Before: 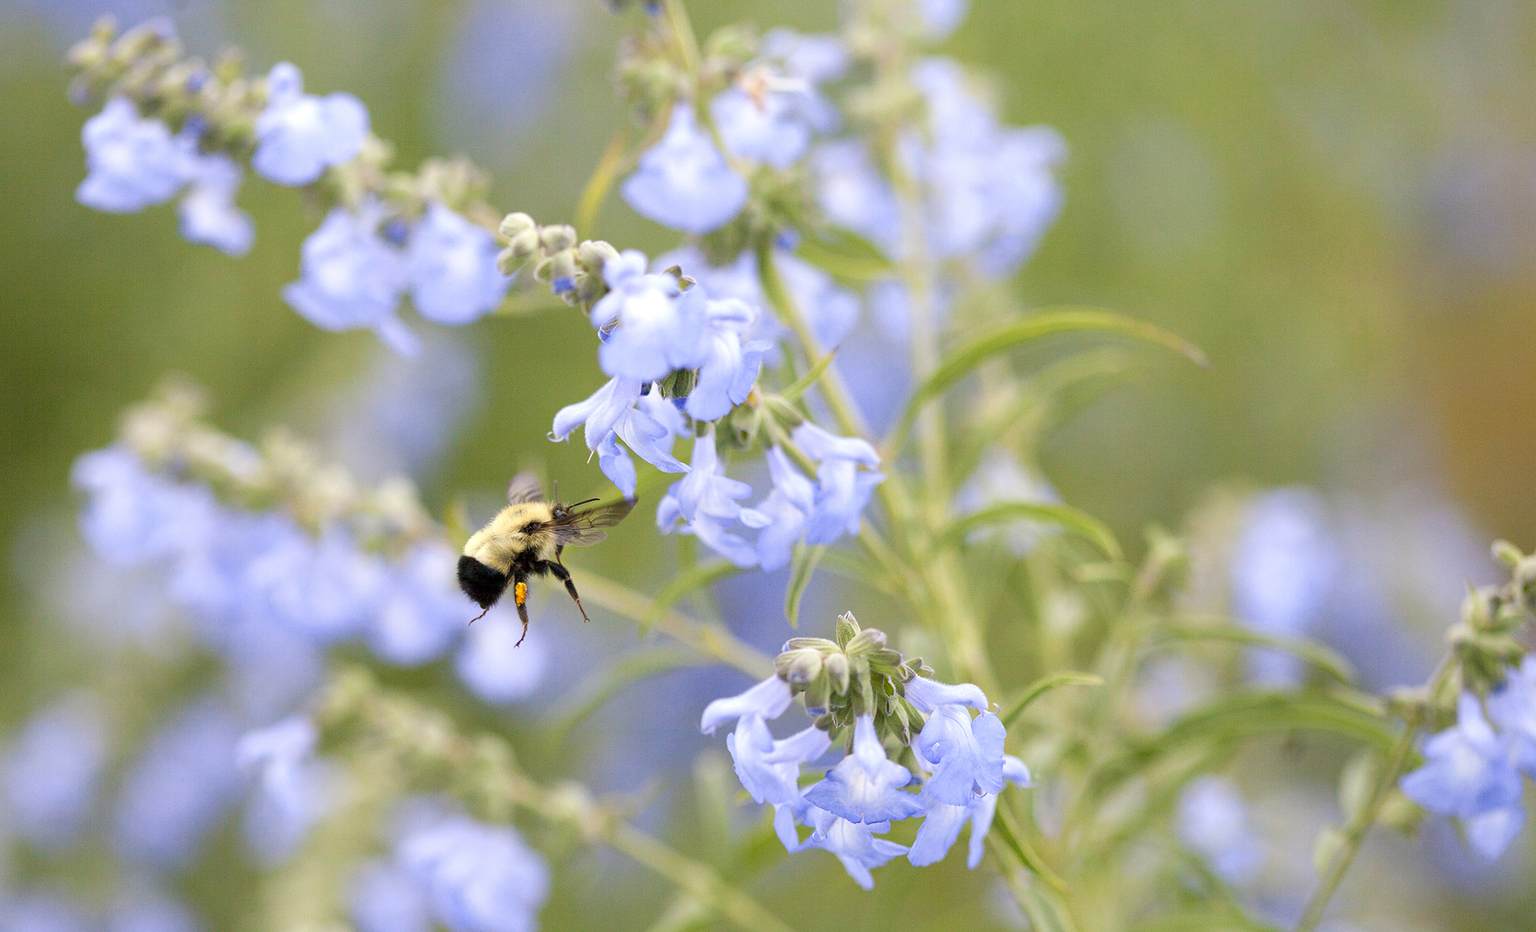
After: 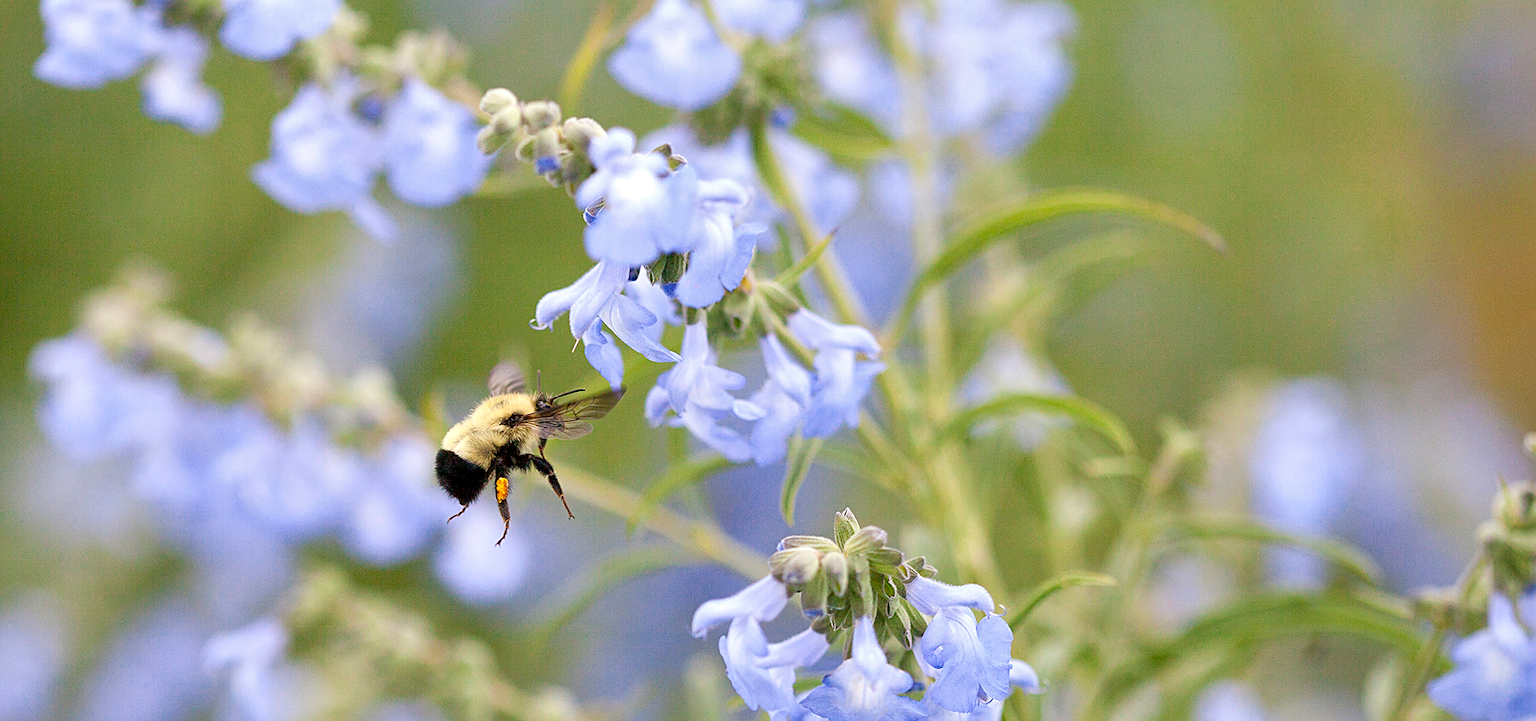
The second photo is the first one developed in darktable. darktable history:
sharpen: on, module defaults
crop and rotate: left 2.871%, top 13.856%, right 2.089%, bottom 12.583%
shadows and highlights: shadows 32.33, highlights -31.41, soften with gaussian
